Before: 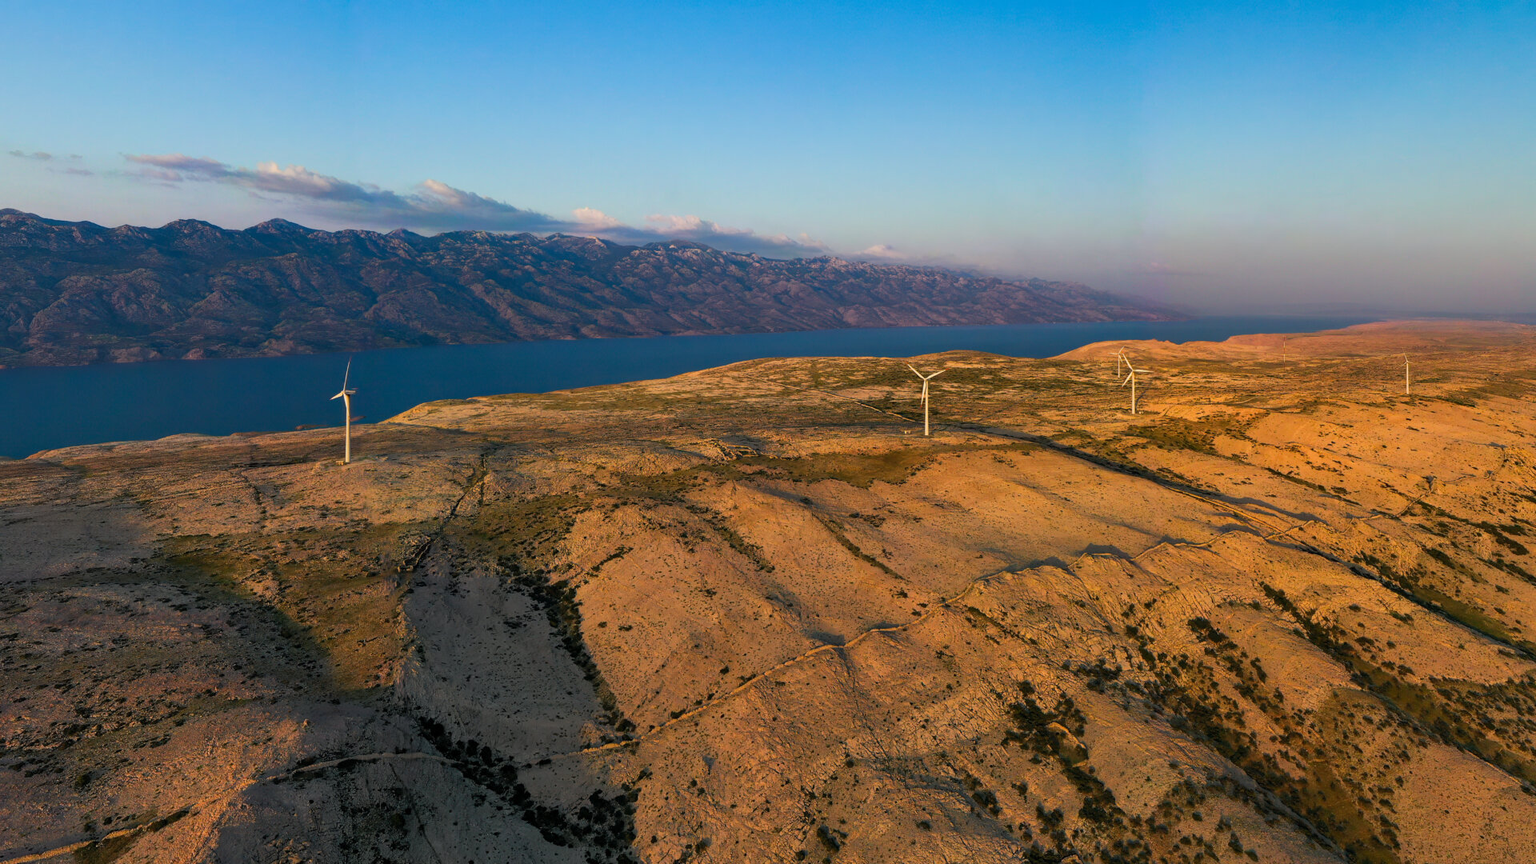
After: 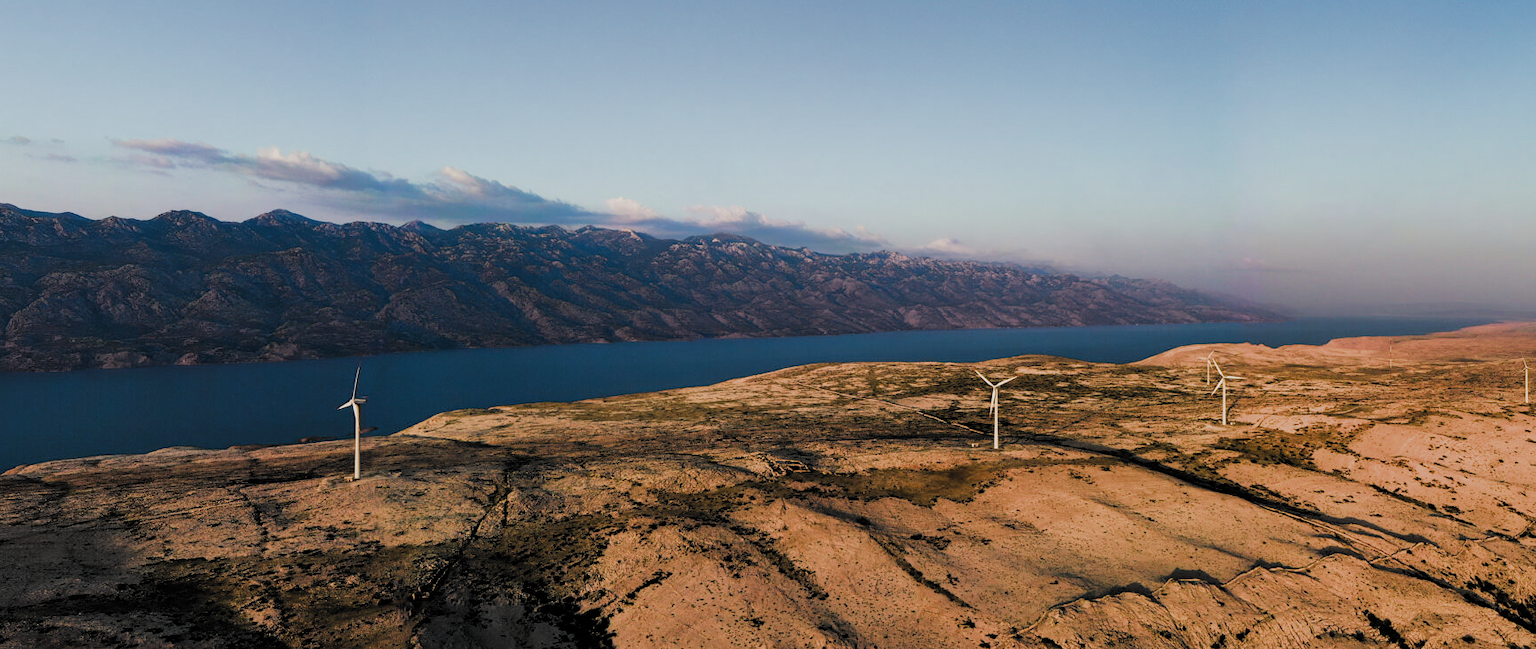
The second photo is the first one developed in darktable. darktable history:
filmic rgb: black relative exposure -5.13 EV, white relative exposure 3.96 EV, hardness 2.89, contrast 1.4, highlights saturation mix -30.55%, add noise in highlights 0.002, color science v3 (2019), use custom middle-gray values true, iterations of high-quality reconstruction 10, contrast in highlights soft
crop: left 1.603%, top 3.417%, right 7.723%, bottom 28.407%
